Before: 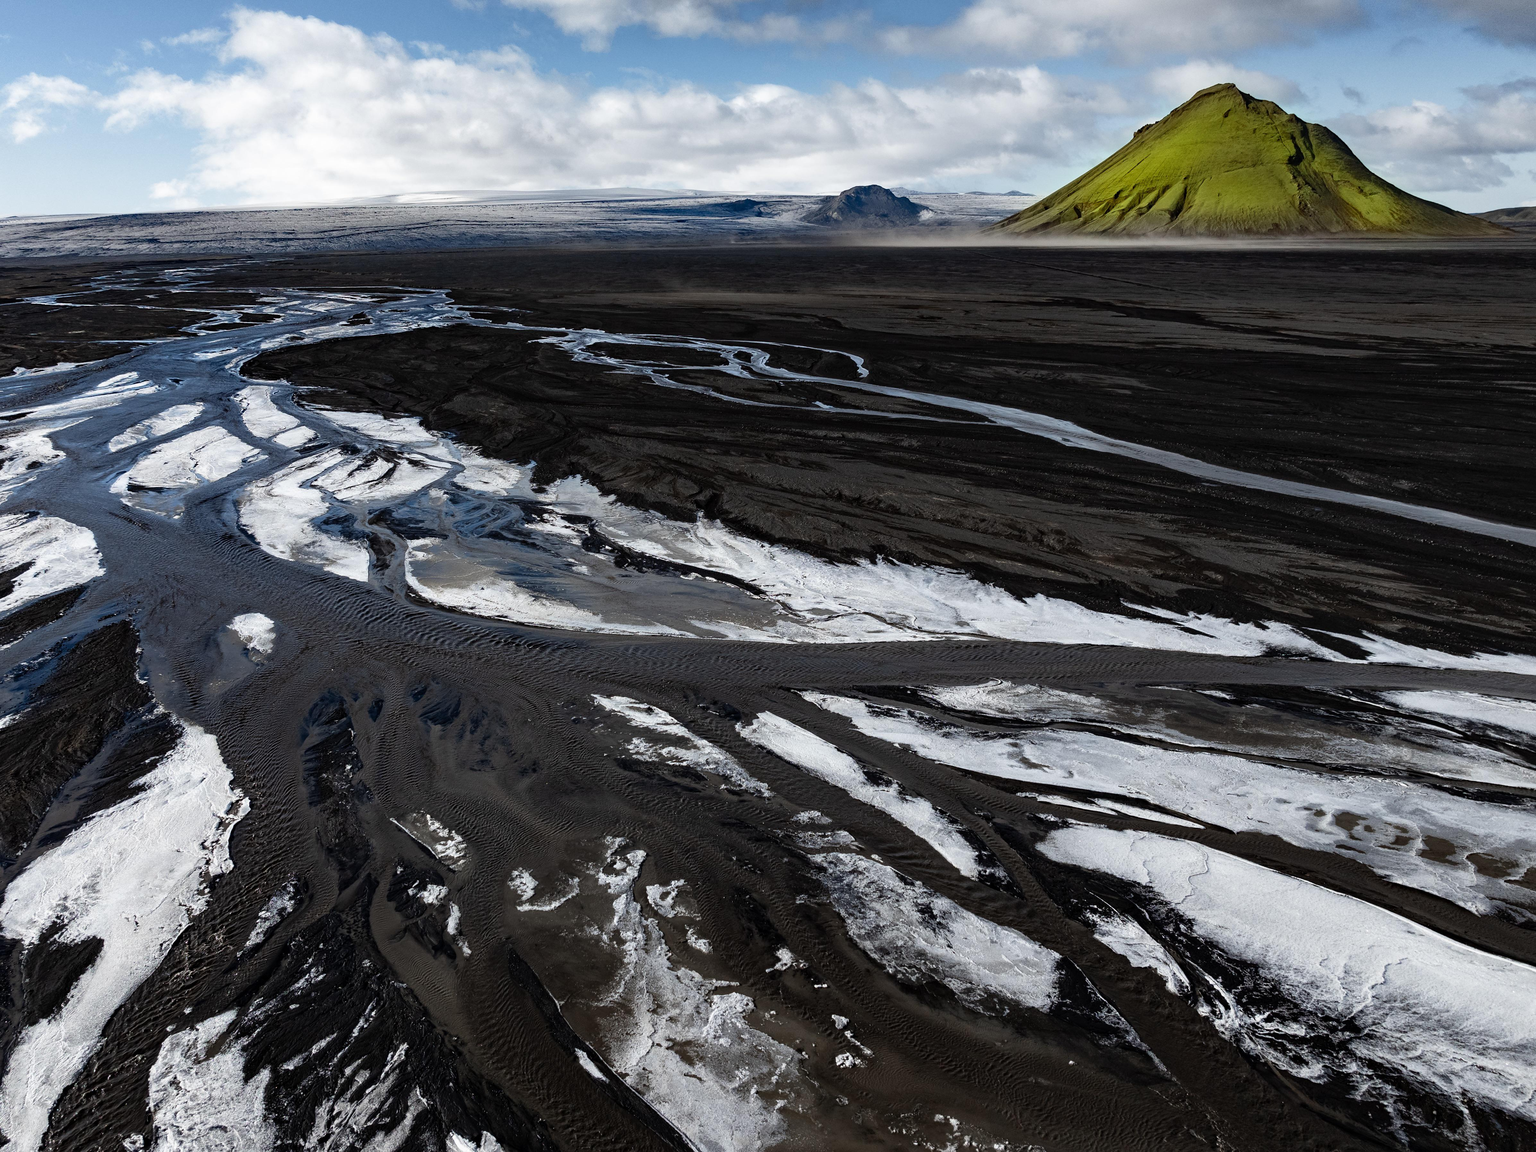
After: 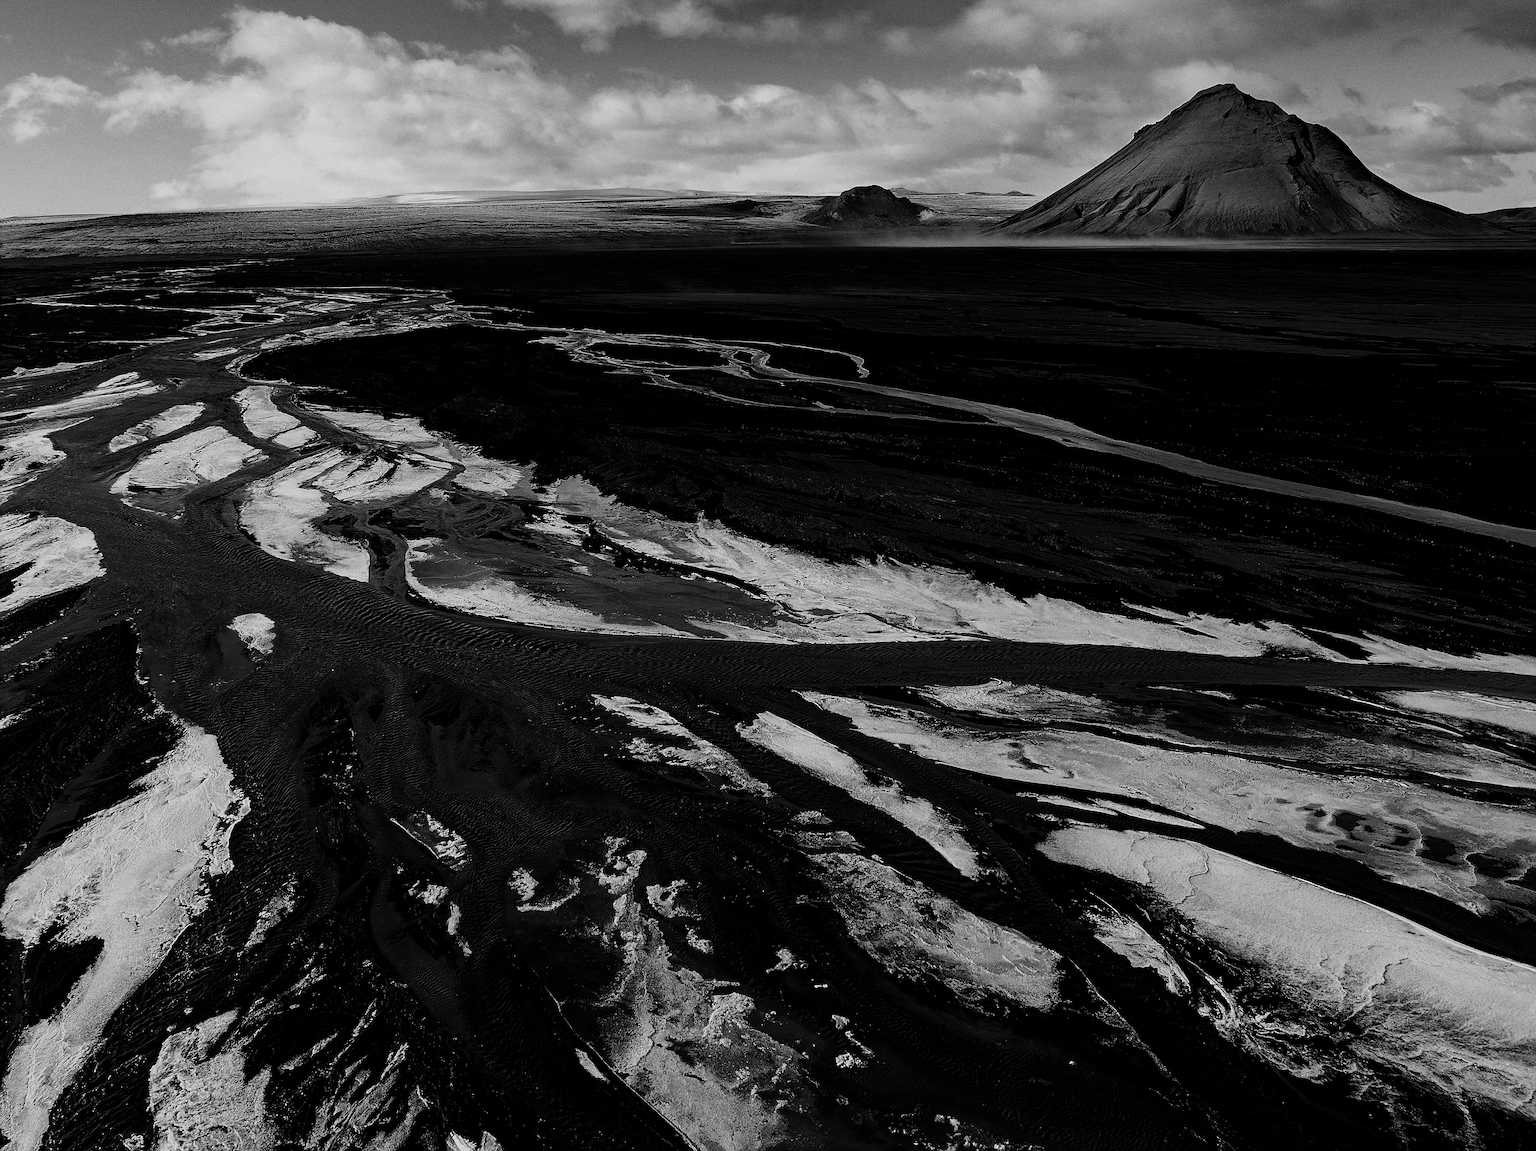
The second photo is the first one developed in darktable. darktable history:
sharpen: amount 0.901
filmic rgb: black relative exposure -16 EV, white relative exposure 6.12 EV, hardness 5.22
grain: coarseness 0.09 ISO
levels: mode automatic, black 0.023%, white 99.97%, levels [0.062, 0.494, 0.925]
contrast brightness saturation: contrast -0.03, brightness -0.59, saturation -1
